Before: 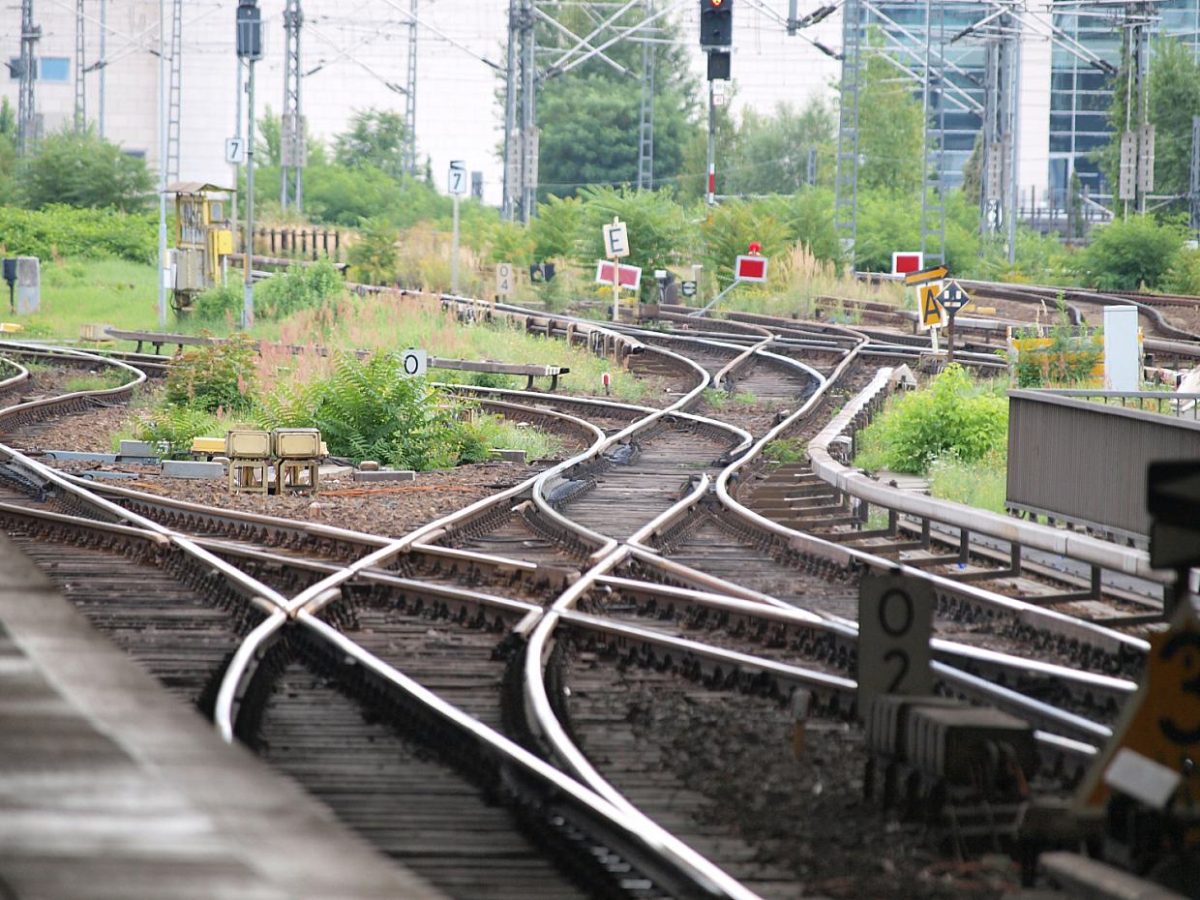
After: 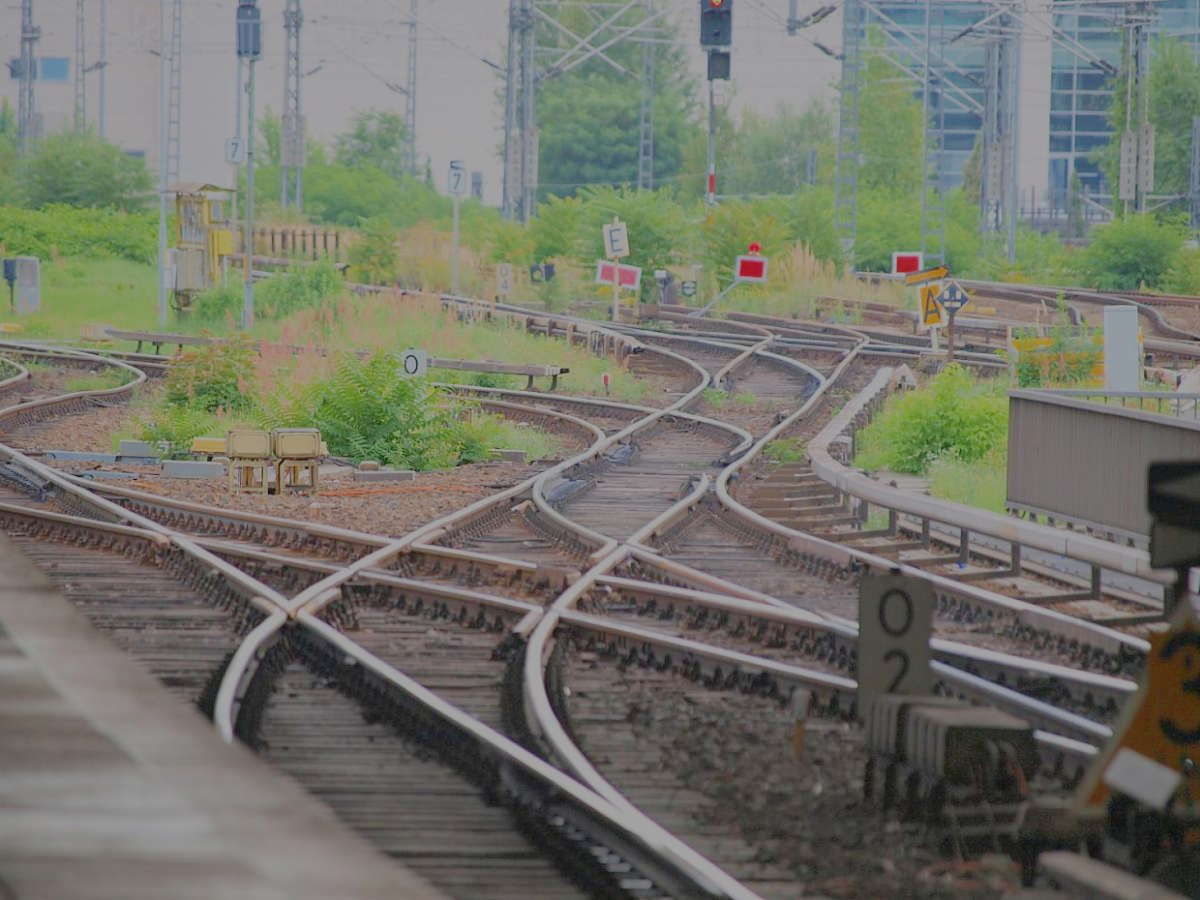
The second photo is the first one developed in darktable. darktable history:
filmic rgb: black relative exposure -14 EV, white relative exposure 8 EV, threshold 3 EV, hardness 3.74, latitude 50%, contrast 0.5, color science v5 (2021), contrast in shadows safe, contrast in highlights safe, enable highlight reconstruction true
shadows and highlights: shadows -20, white point adjustment -2, highlights -35
